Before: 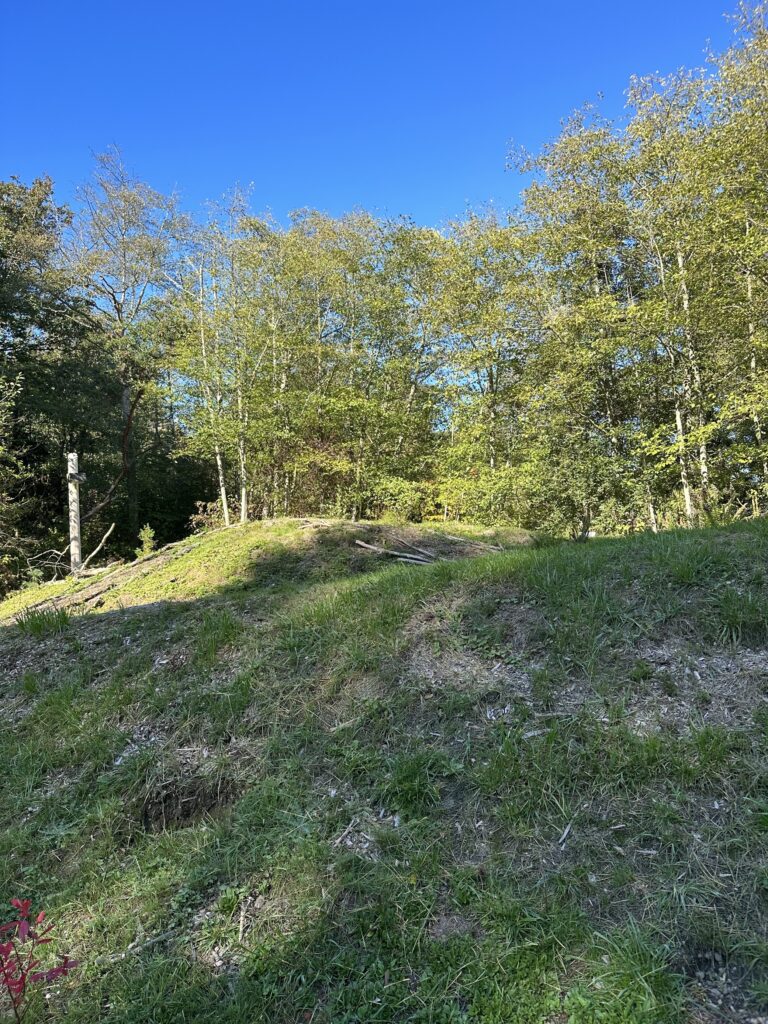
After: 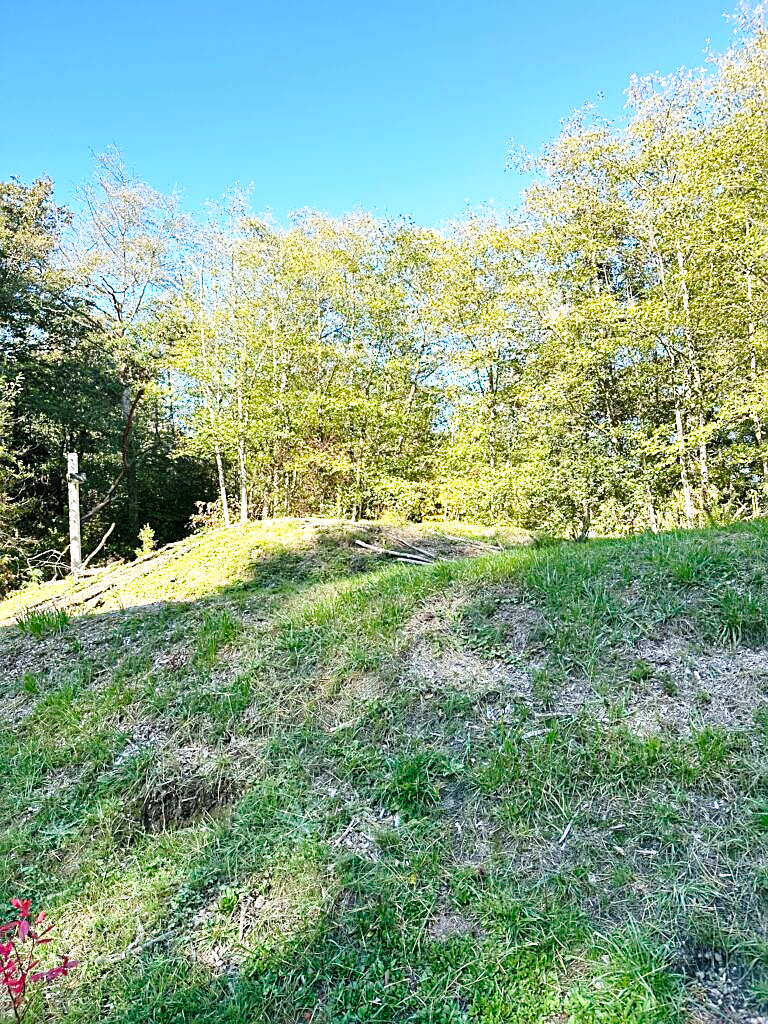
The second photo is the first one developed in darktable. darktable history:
sharpen: on, module defaults
exposure: exposure 0.564 EV, compensate highlight preservation false
base curve: curves: ch0 [(0, 0) (0.028, 0.03) (0.121, 0.232) (0.46, 0.748) (0.859, 0.968) (1, 1)], preserve colors none
